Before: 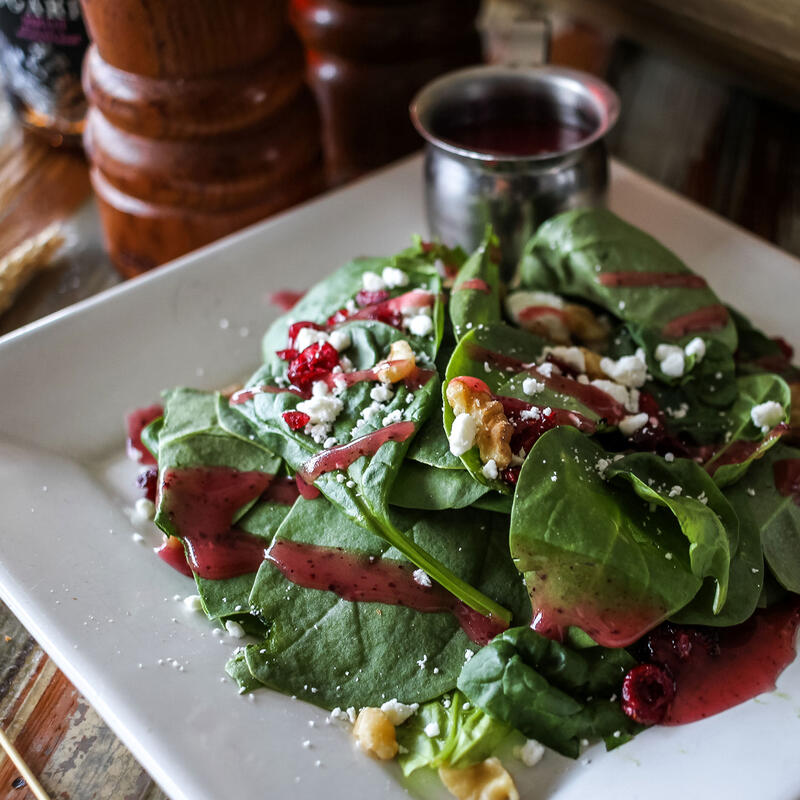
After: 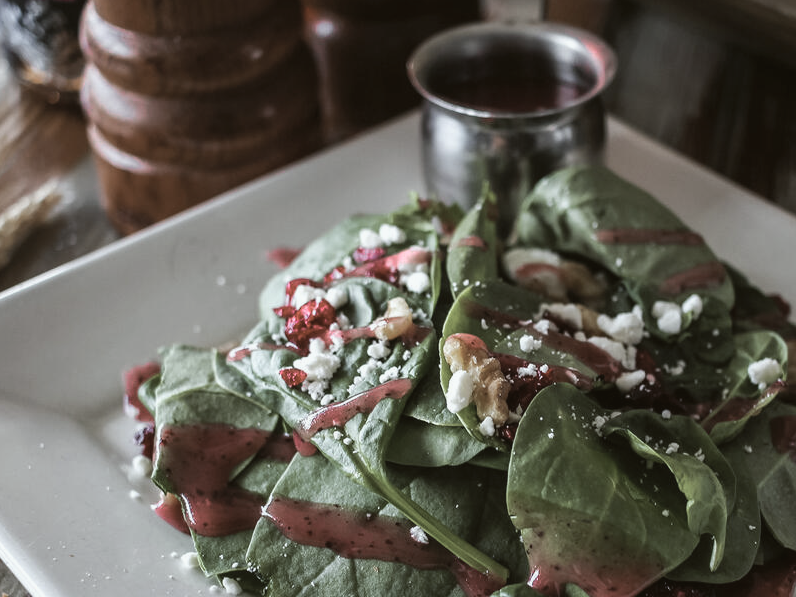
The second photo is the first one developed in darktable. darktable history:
crop: left 0.387%, top 5.469%, bottom 19.809%
color balance: lift [1.004, 1.002, 1.002, 0.998], gamma [1, 1.007, 1.002, 0.993], gain [1, 0.977, 1.013, 1.023], contrast -3.64%
color zones: curves: ch0 [(0, 0.6) (0.129, 0.508) (0.193, 0.483) (0.429, 0.5) (0.571, 0.5) (0.714, 0.5) (0.857, 0.5) (1, 0.6)]; ch1 [(0, 0.481) (0.112, 0.245) (0.213, 0.223) (0.429, 0.233) (0.571, 0.231) (0.683, 0.242) (0.857, 0.296) (1, 0.481)]
